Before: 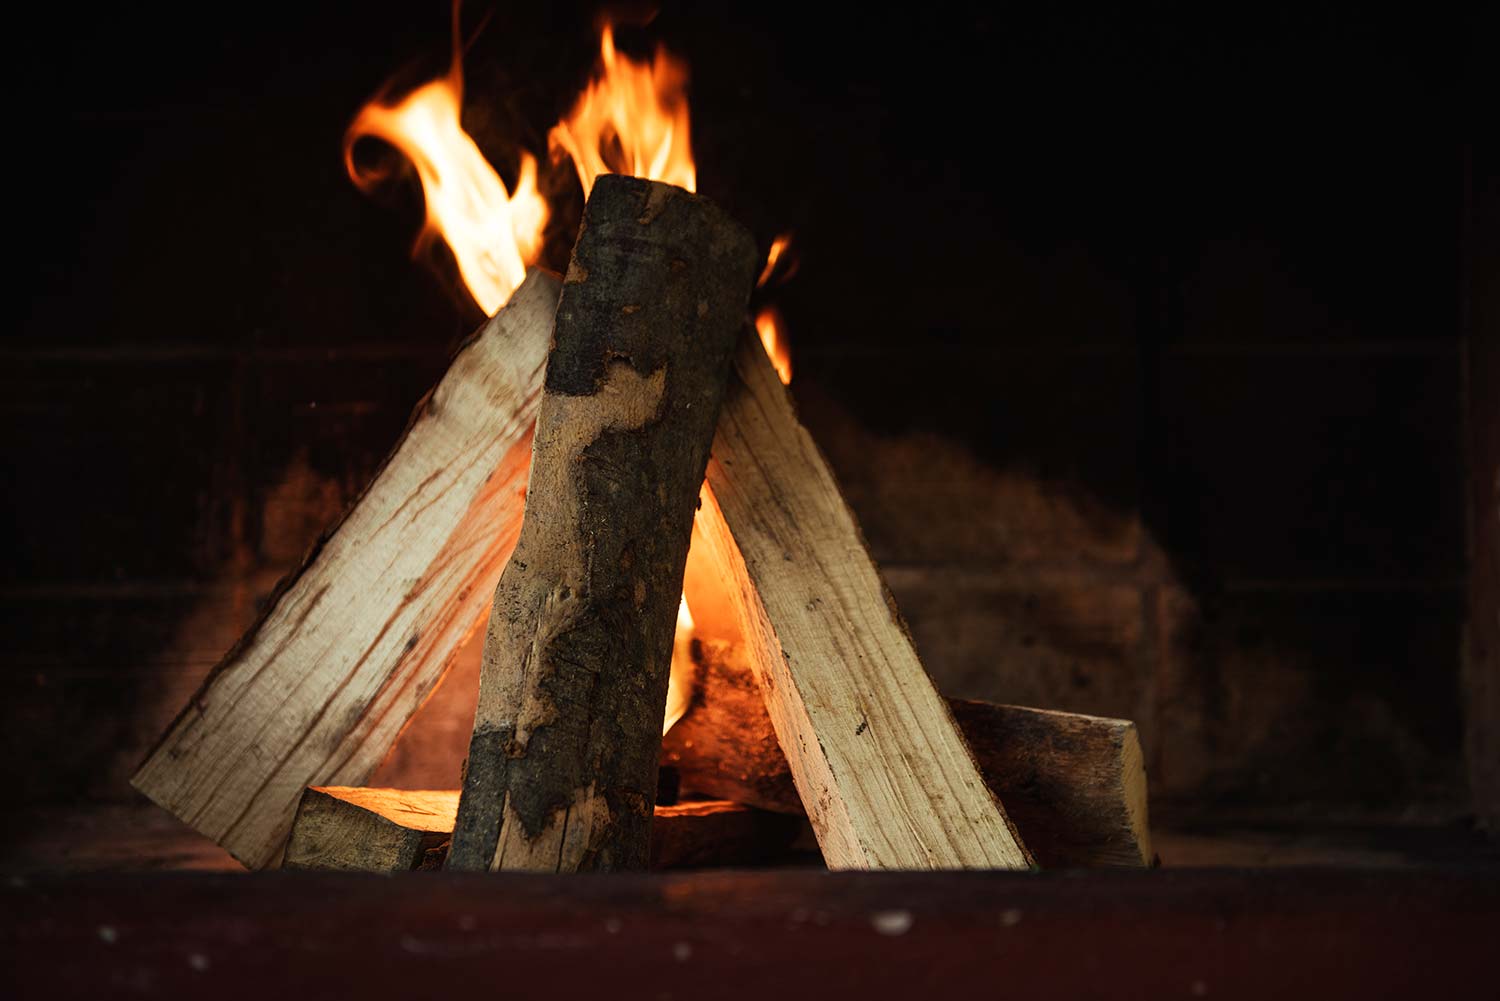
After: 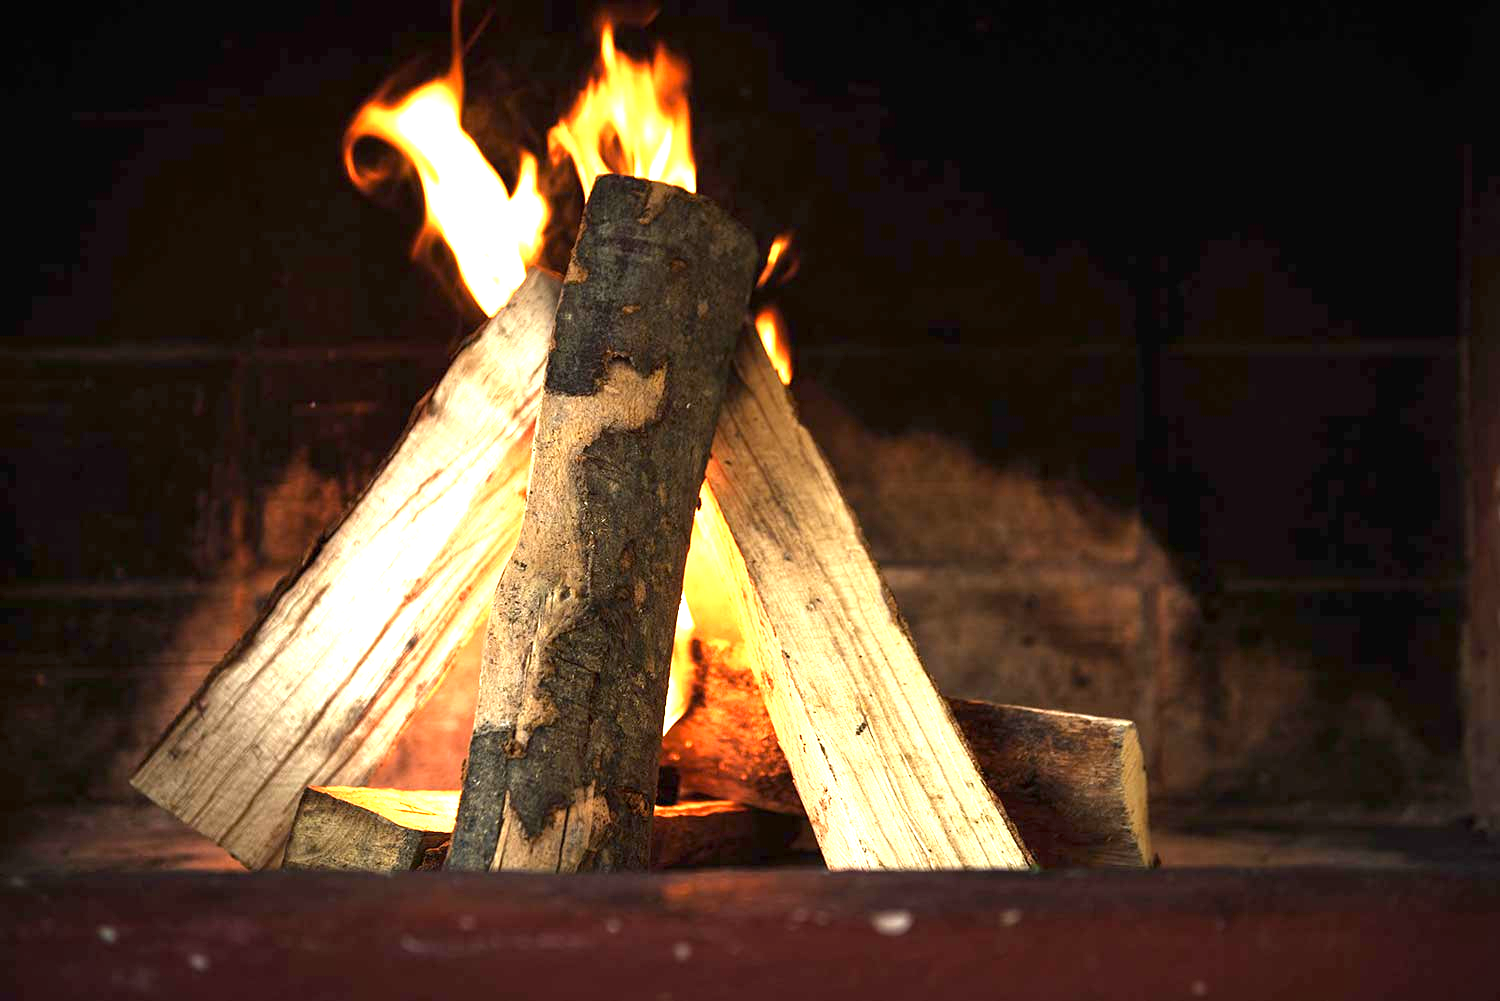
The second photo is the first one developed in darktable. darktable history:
color contrast: green-magenta contrast 0.96
exposure: black level correction 0.001, exposure 1.822 EV, compensate exposure bias true, compensate highlight preservation false
